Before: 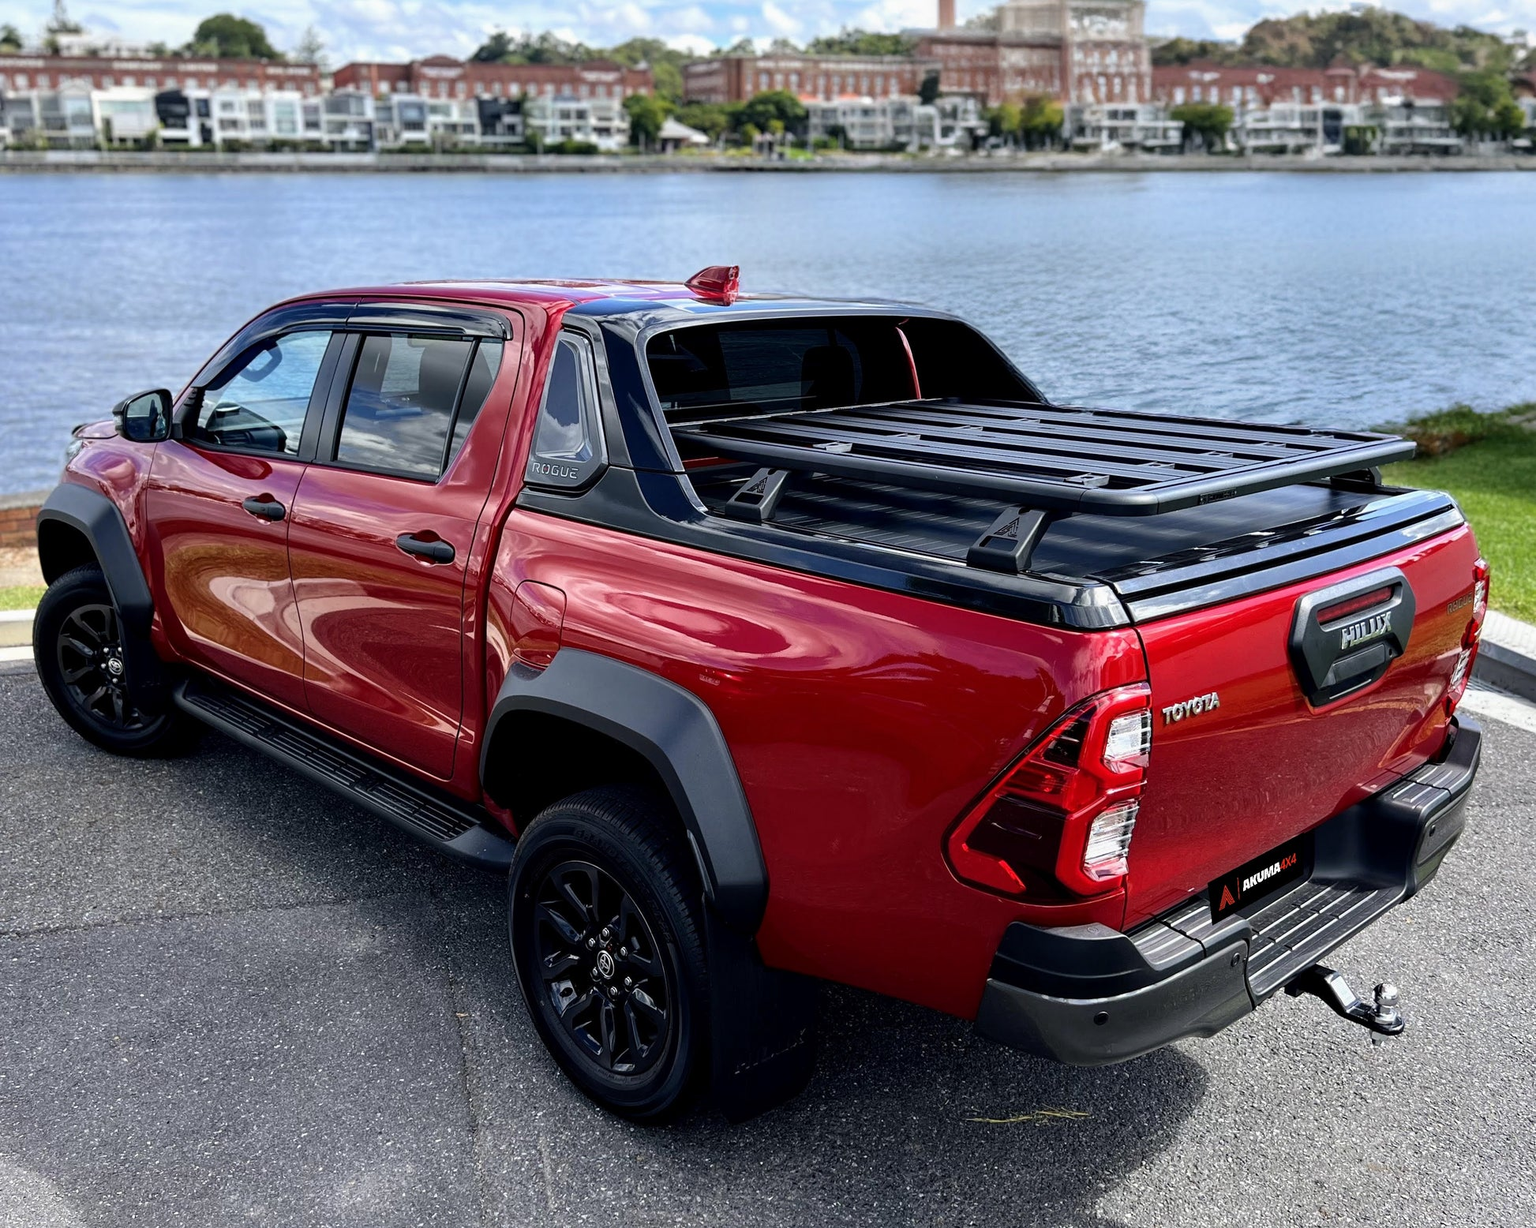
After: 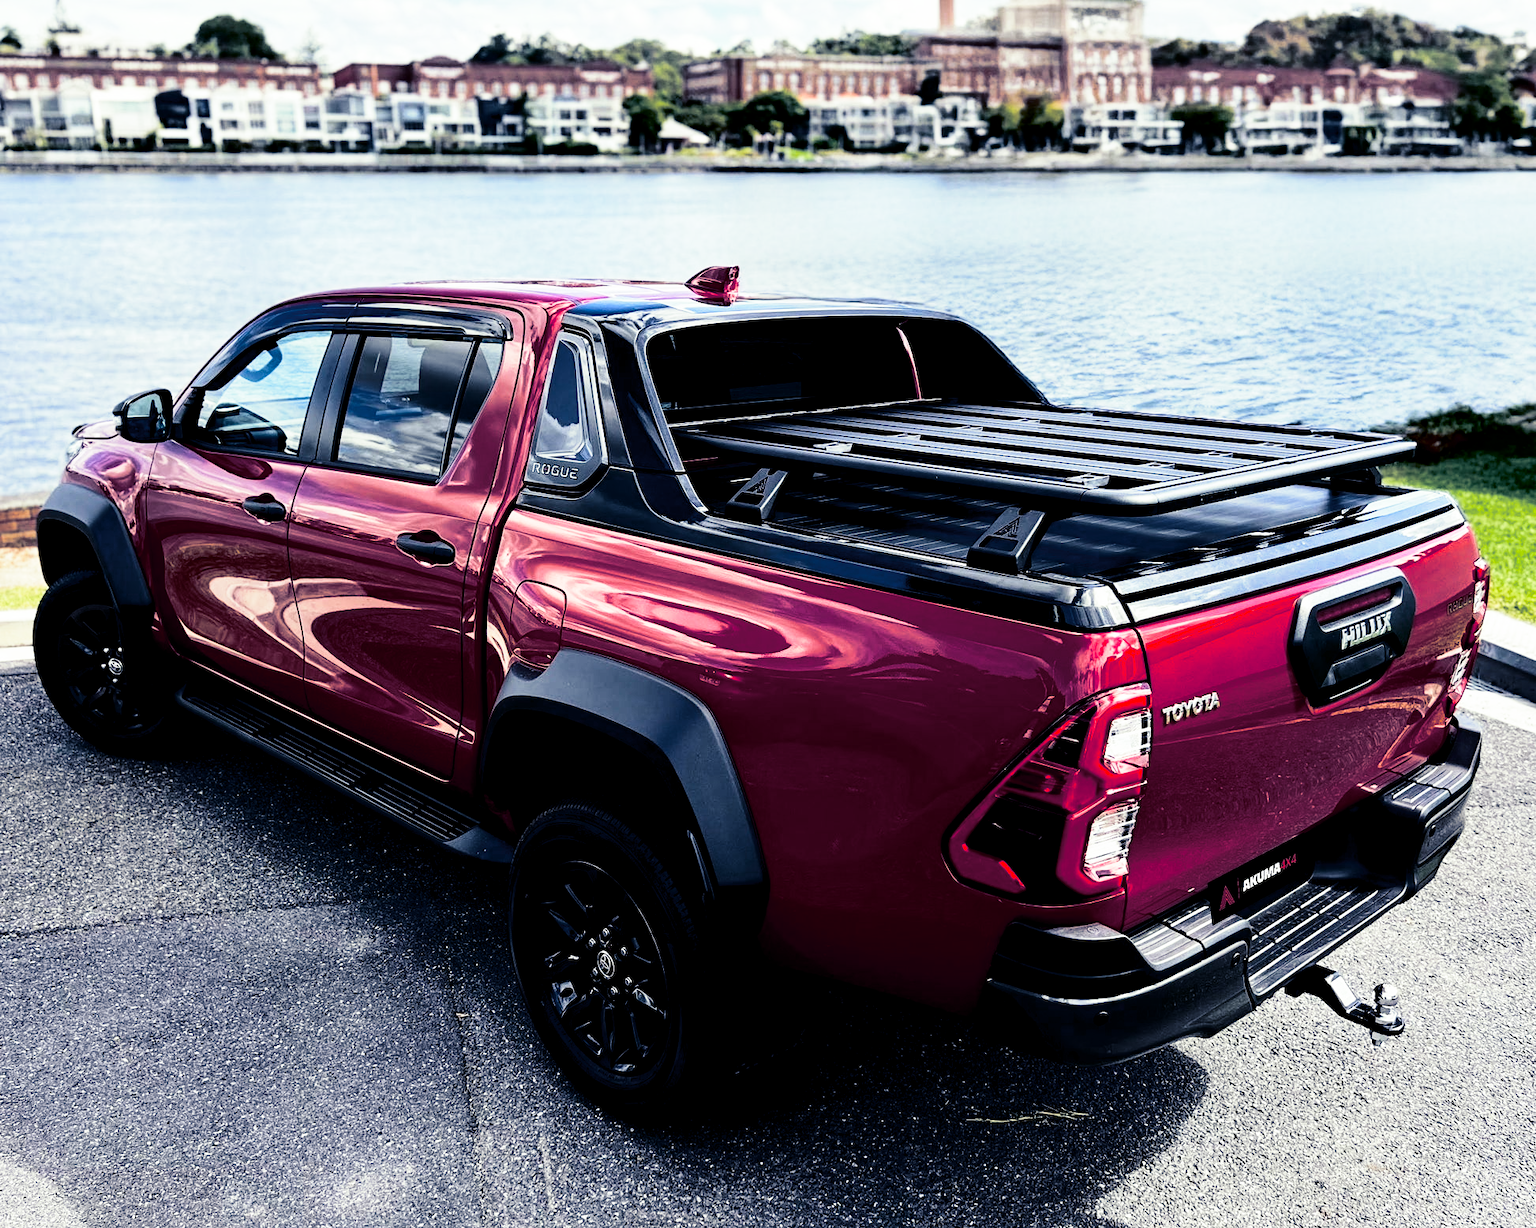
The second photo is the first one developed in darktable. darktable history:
split-toning: shadows › hue 230.4°
contrast brightness saturation: contrast 0.24, brightness -0.24, saturation 0.14
base curve: curves: ch0 [(0, 0) (0.028, 0.03) (0.121, 0.232) (0.46, 0.748) (0.859, 0.968) (1, 1)], preserve colors none
exposure: black level correction 0.016, exposure -0.009 EV, compensate highlight preservation false
